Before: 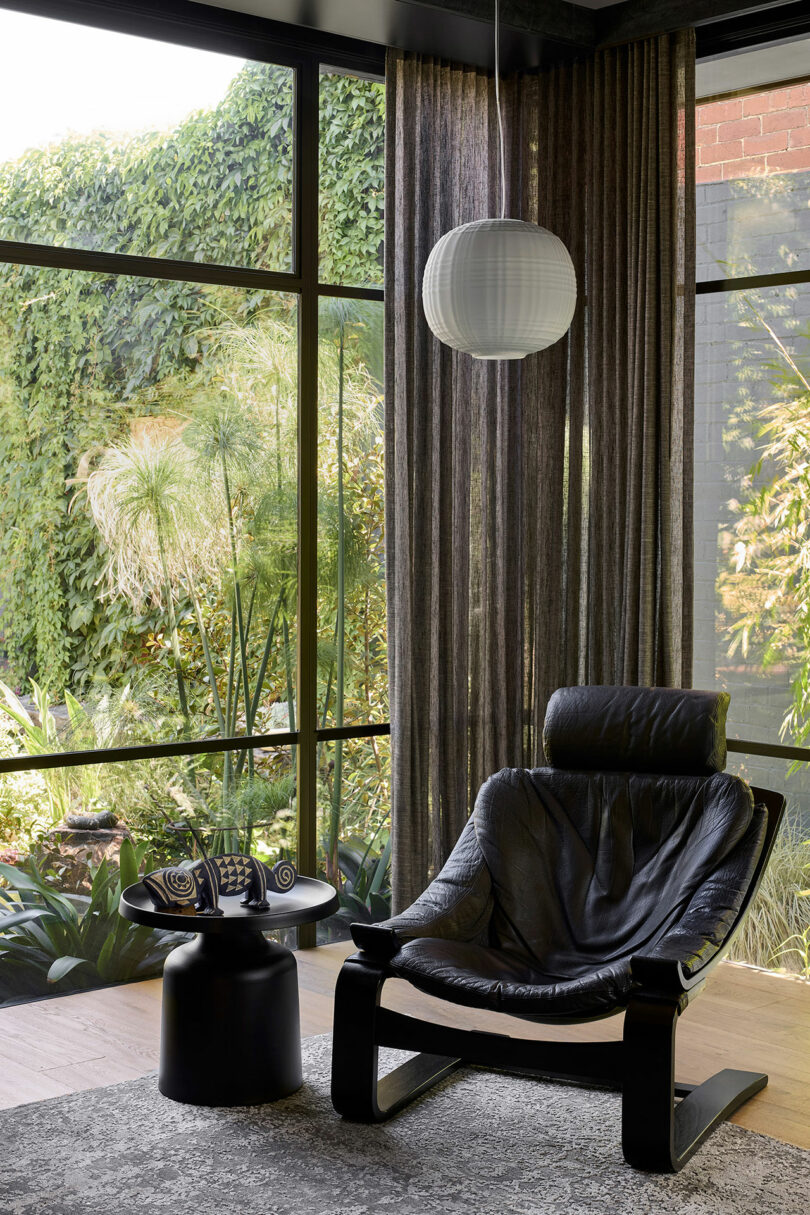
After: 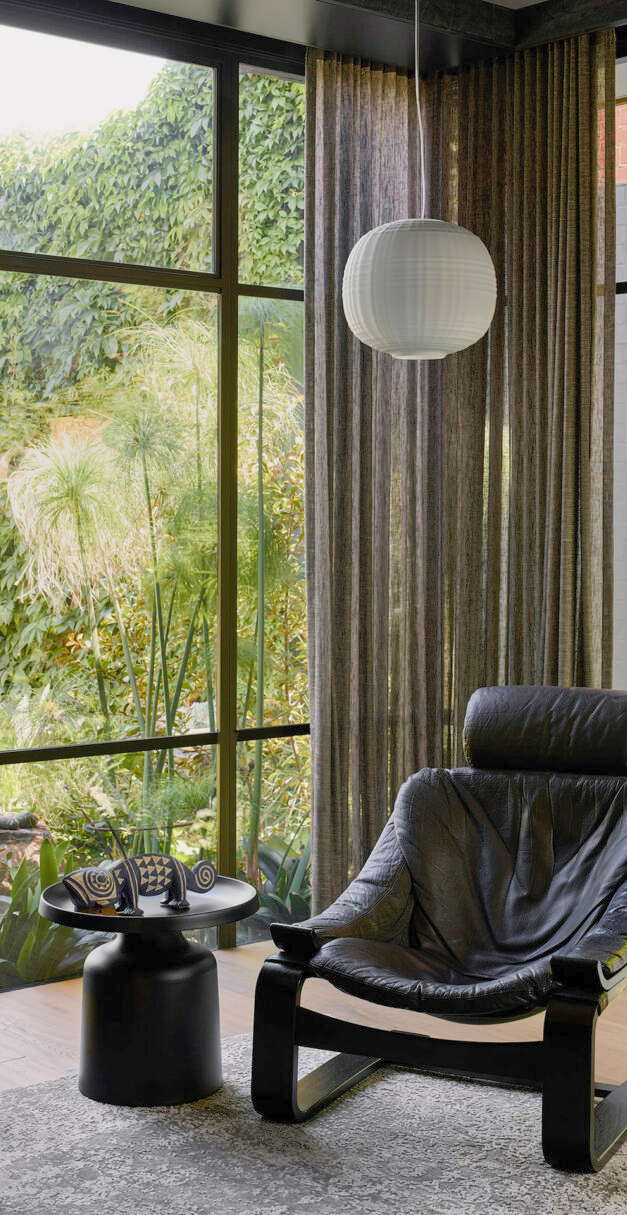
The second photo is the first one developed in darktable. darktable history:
contrast brightness saturation: brightness 0.13
color balance rgb: shadows lift › chroma 1%, shadows lift › hue 113°, highlights gain › chroma 0.2%, highlights gain › hue 333°, perceptual saturation grading › global saturation 20%, perceptual saturation grading › highlights -25%, perceptual saturation grading › shadows 25%, contrast -10%
crop: left 9.88%, right 12.664%
